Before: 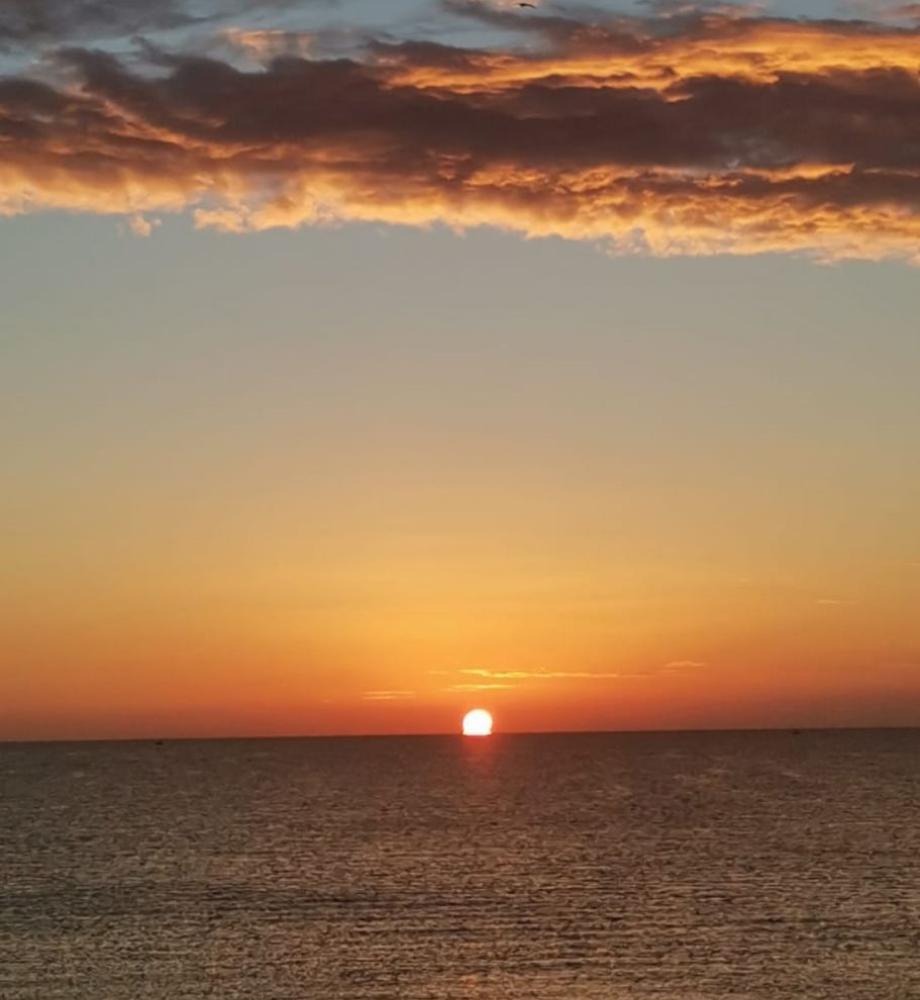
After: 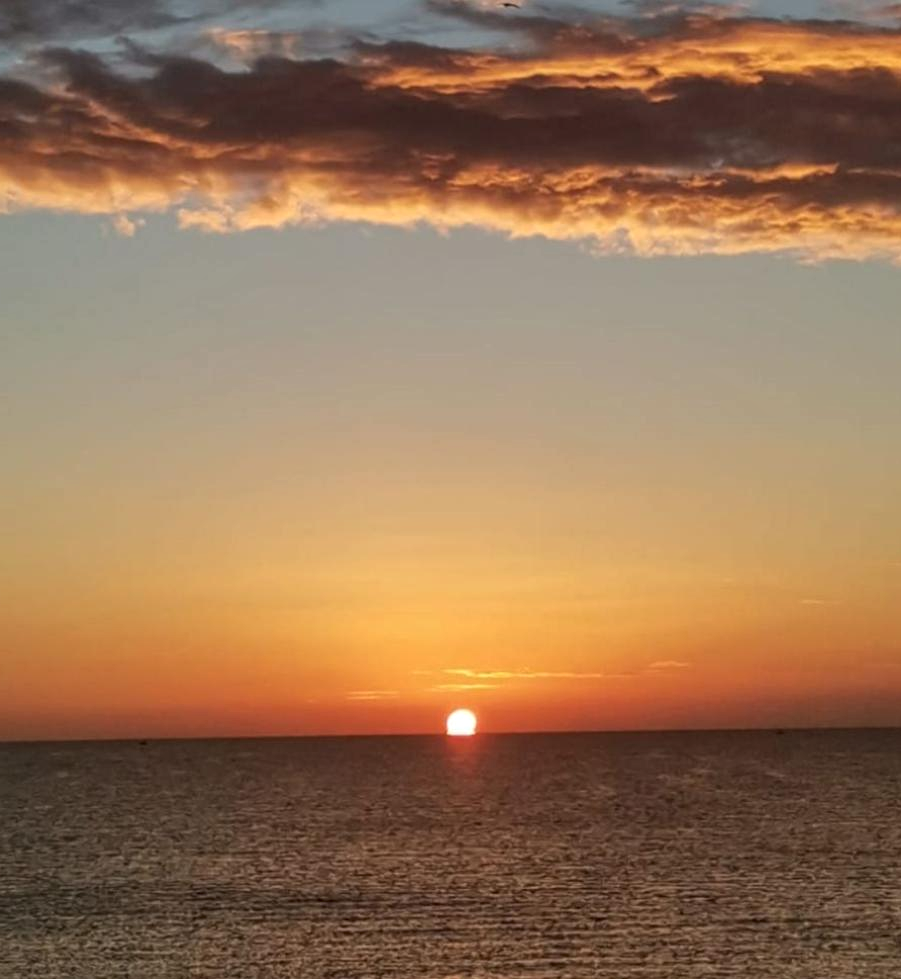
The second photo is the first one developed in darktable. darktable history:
crop: left 1.743%, right 0.268%, bottom 2.011%
local contrast: on, module defaults
